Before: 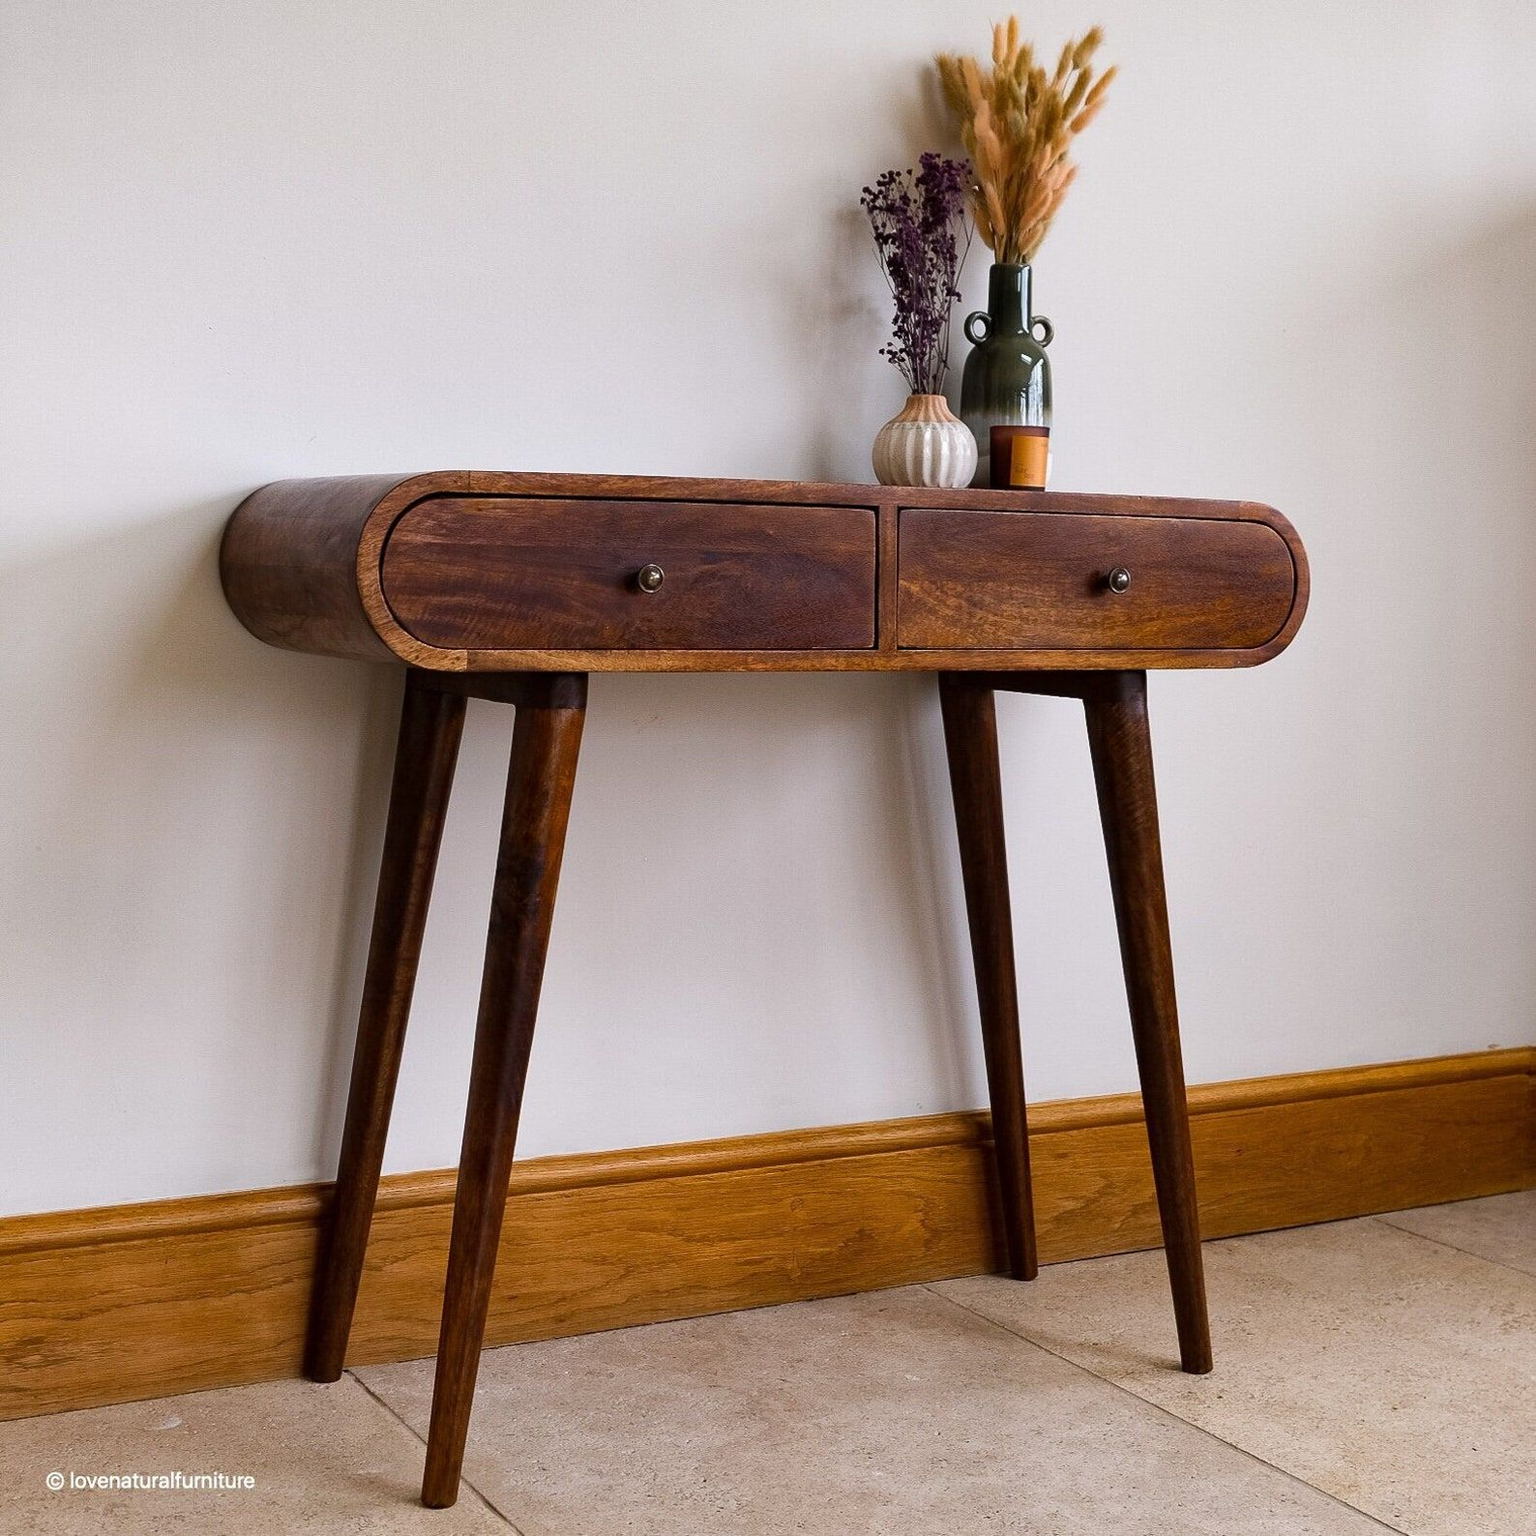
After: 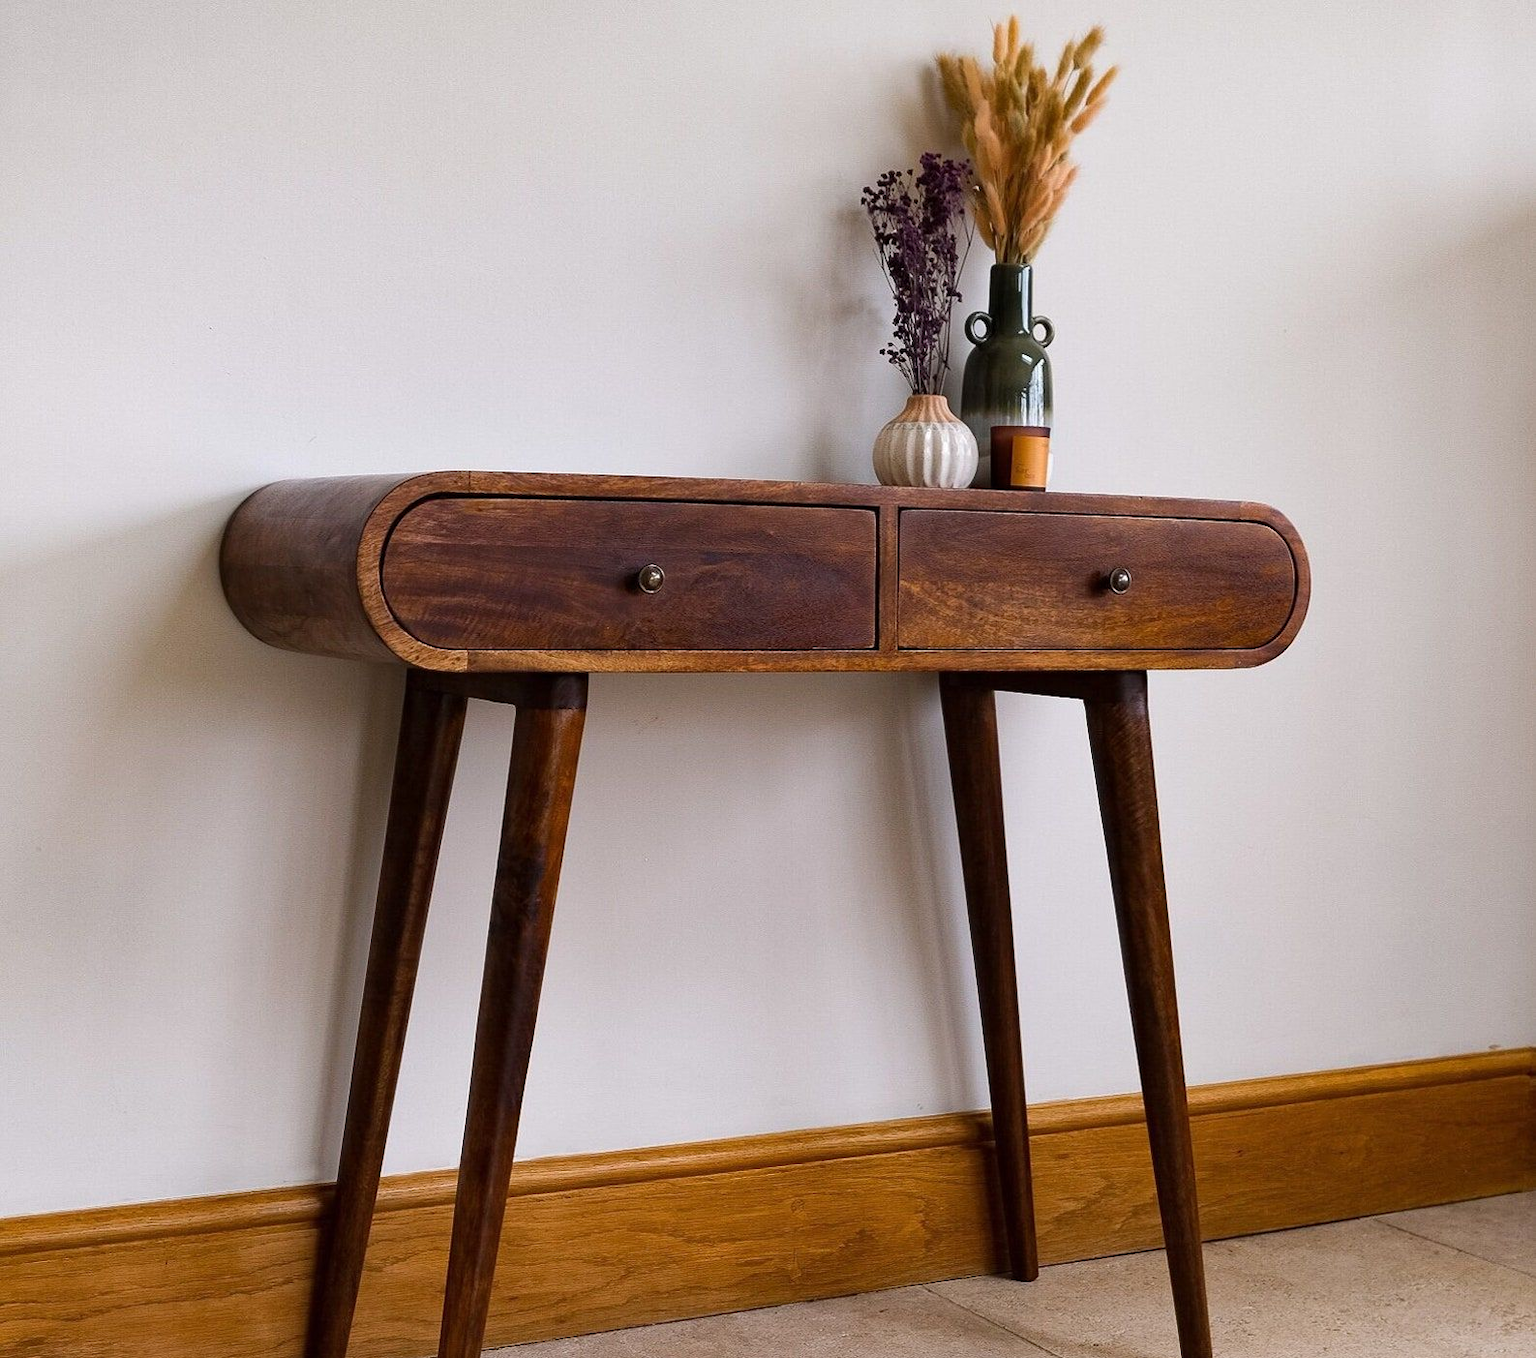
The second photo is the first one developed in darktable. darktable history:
crop and rotate: top 0%, bottom 11.567%
